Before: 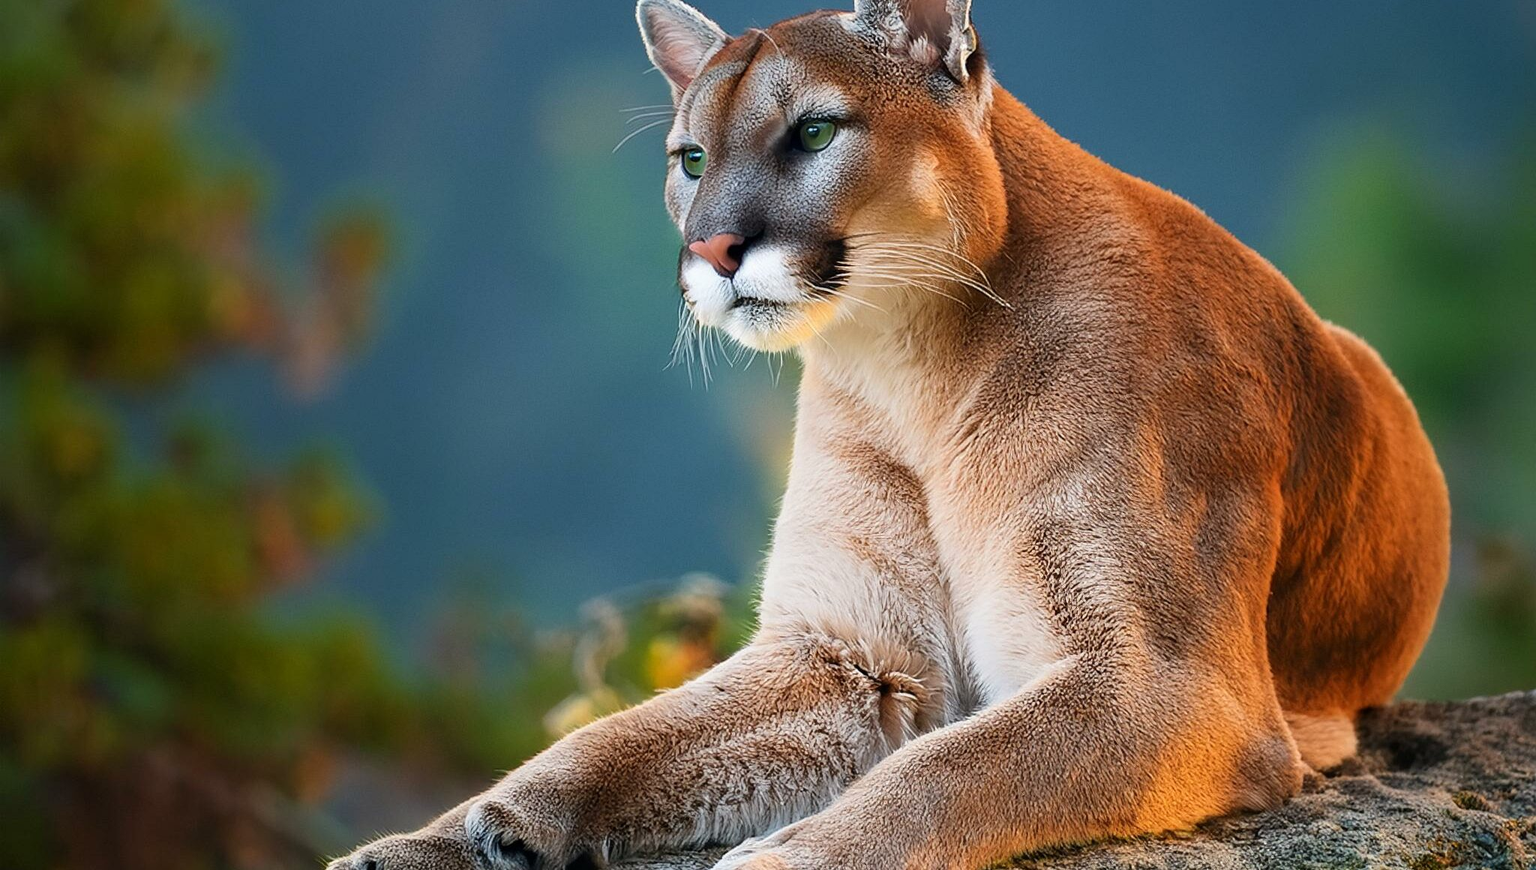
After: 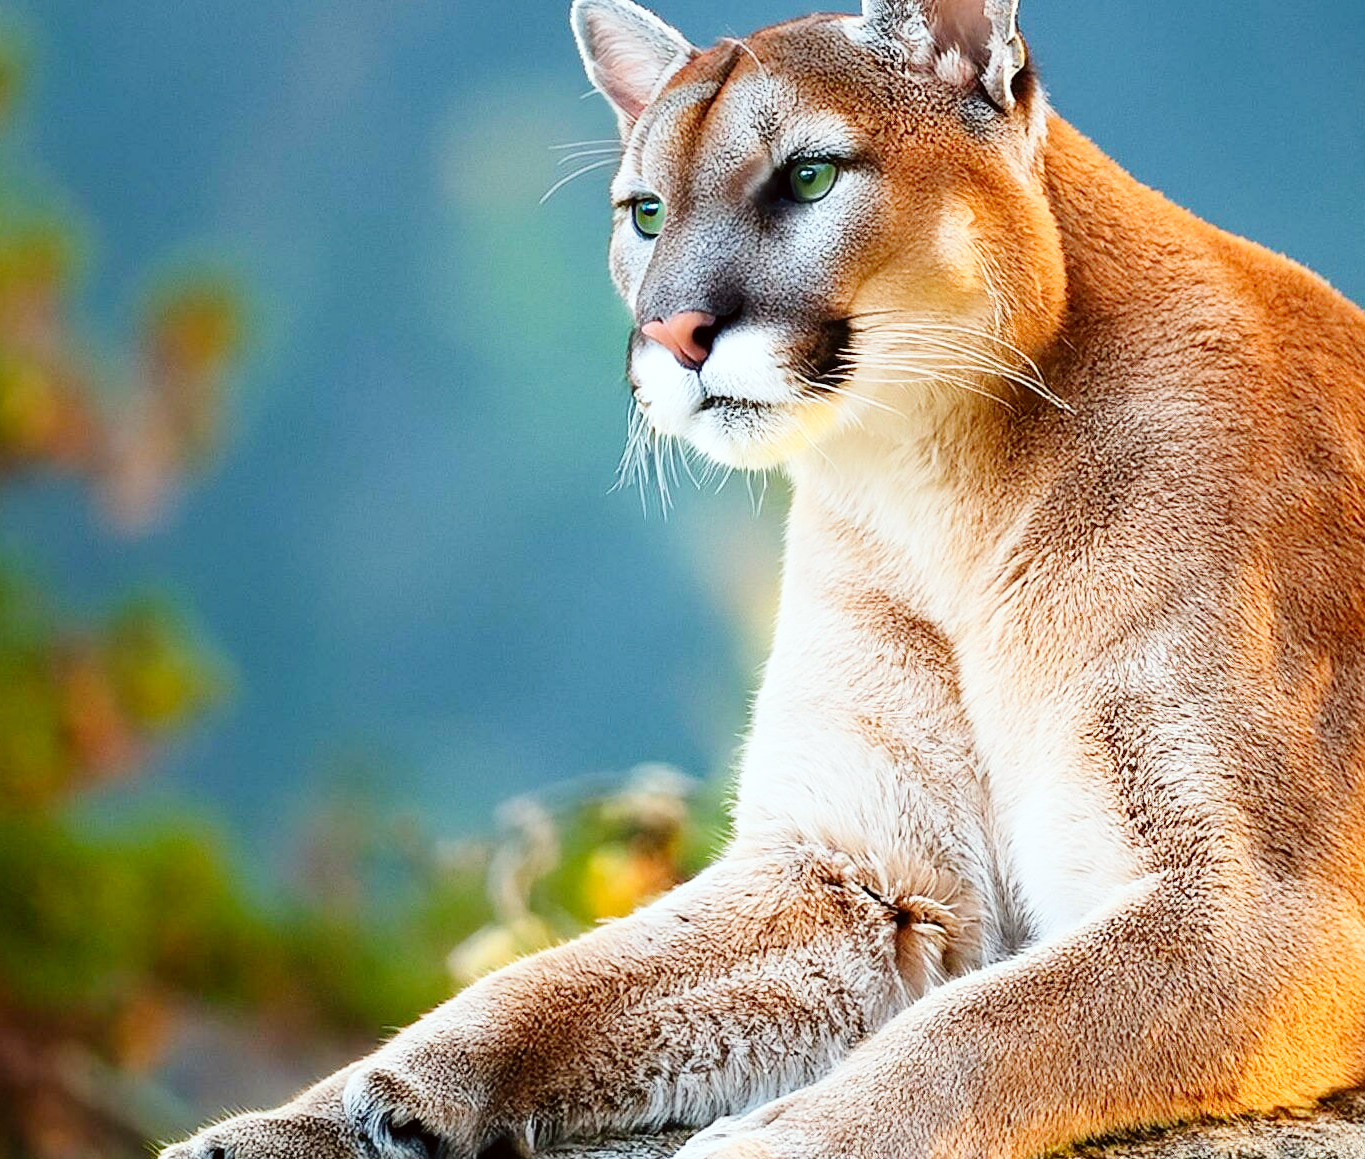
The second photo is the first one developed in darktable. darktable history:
base curve: curves: ch0 [(0, 0) (0.008, 0.007) (0.022, 0.029) (0.048, 0.089) (0.092, 0.197) (0.191, 0.399) (0.275, 0.534) (0.357, 0.65) (0.477, 0.78) (0.542, 0.833) (0.799, 0.973) (1, 1)], preserve colors none
crop and rotate: left 13.537%, right 19.796%
contrast brightness saturation: contrast 0.05
color correction: highlights a* -2.73, highlights b* -2.09, shadows a* 2.41, shadows b* 2.73
